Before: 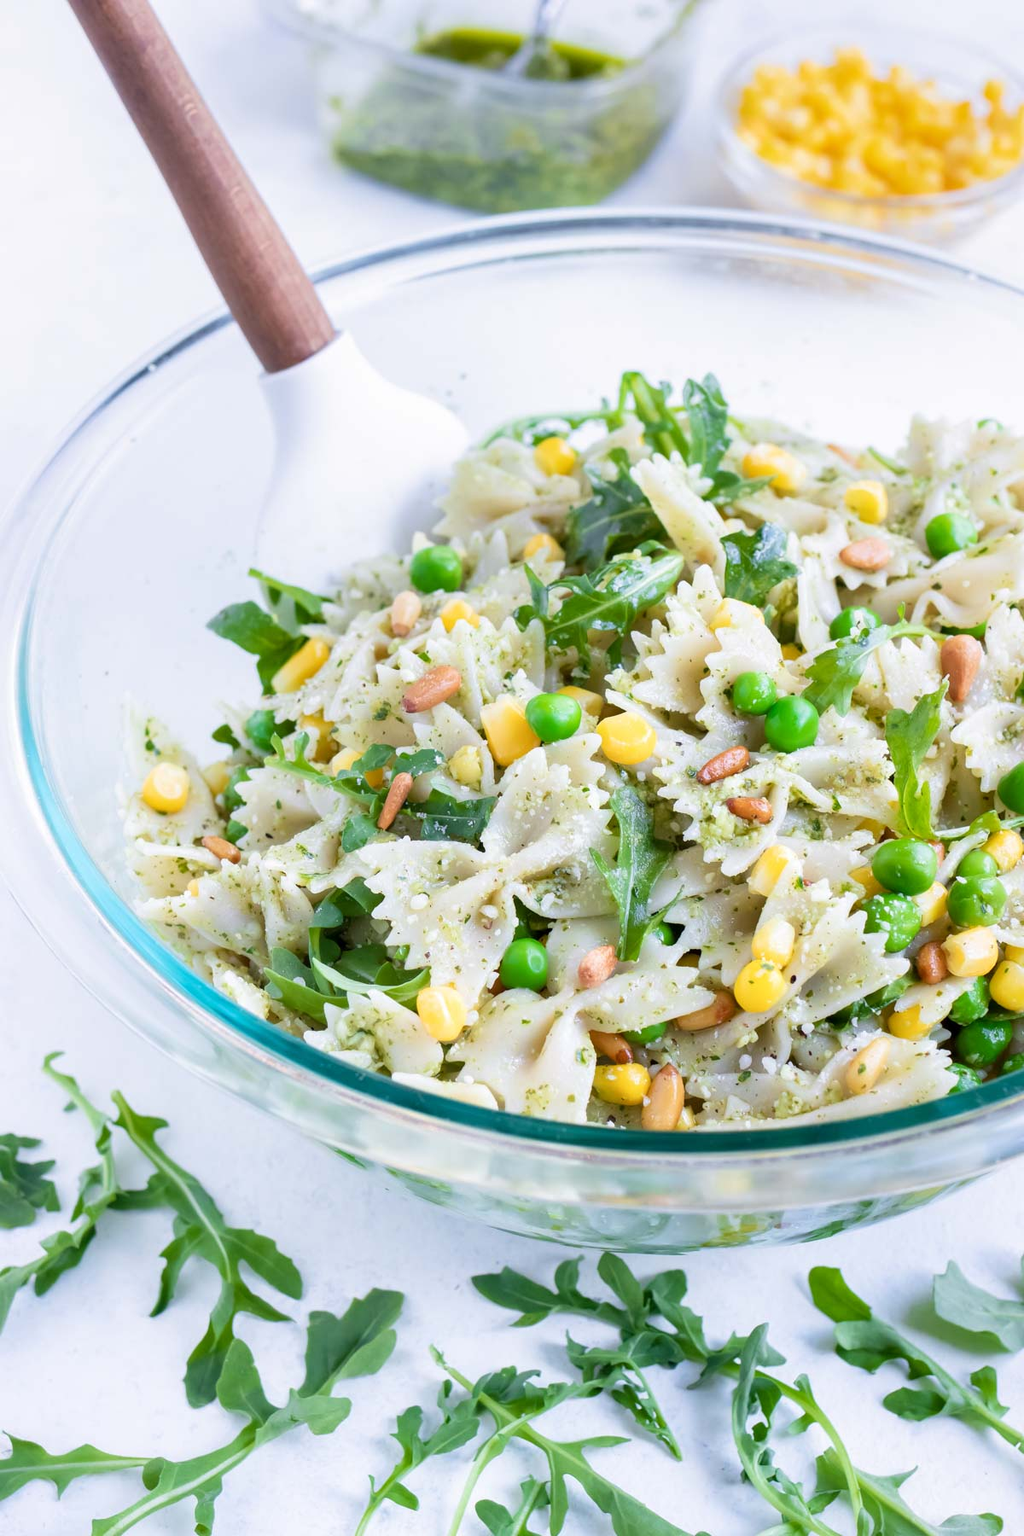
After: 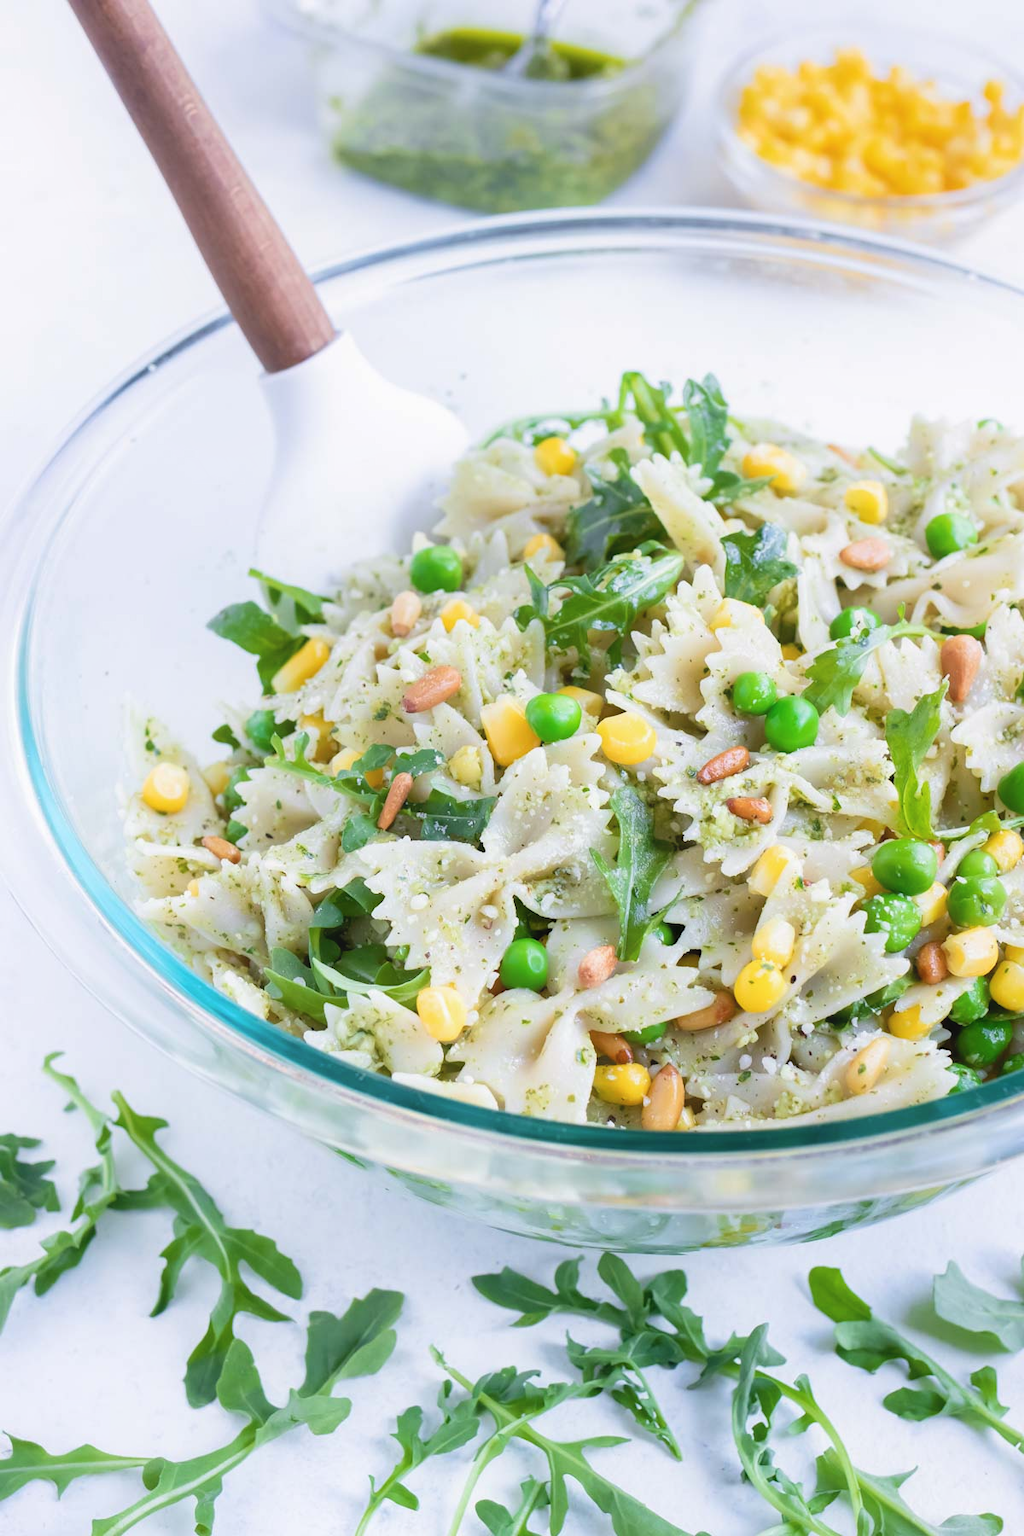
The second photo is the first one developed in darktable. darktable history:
contrast equalizer: octaves 7, y [[0.6 ×6], [0.55 ×6], [0 ×6], [0 ×6], [0 ×6]], mix -0.3
tone equalizer: on, module defaults
